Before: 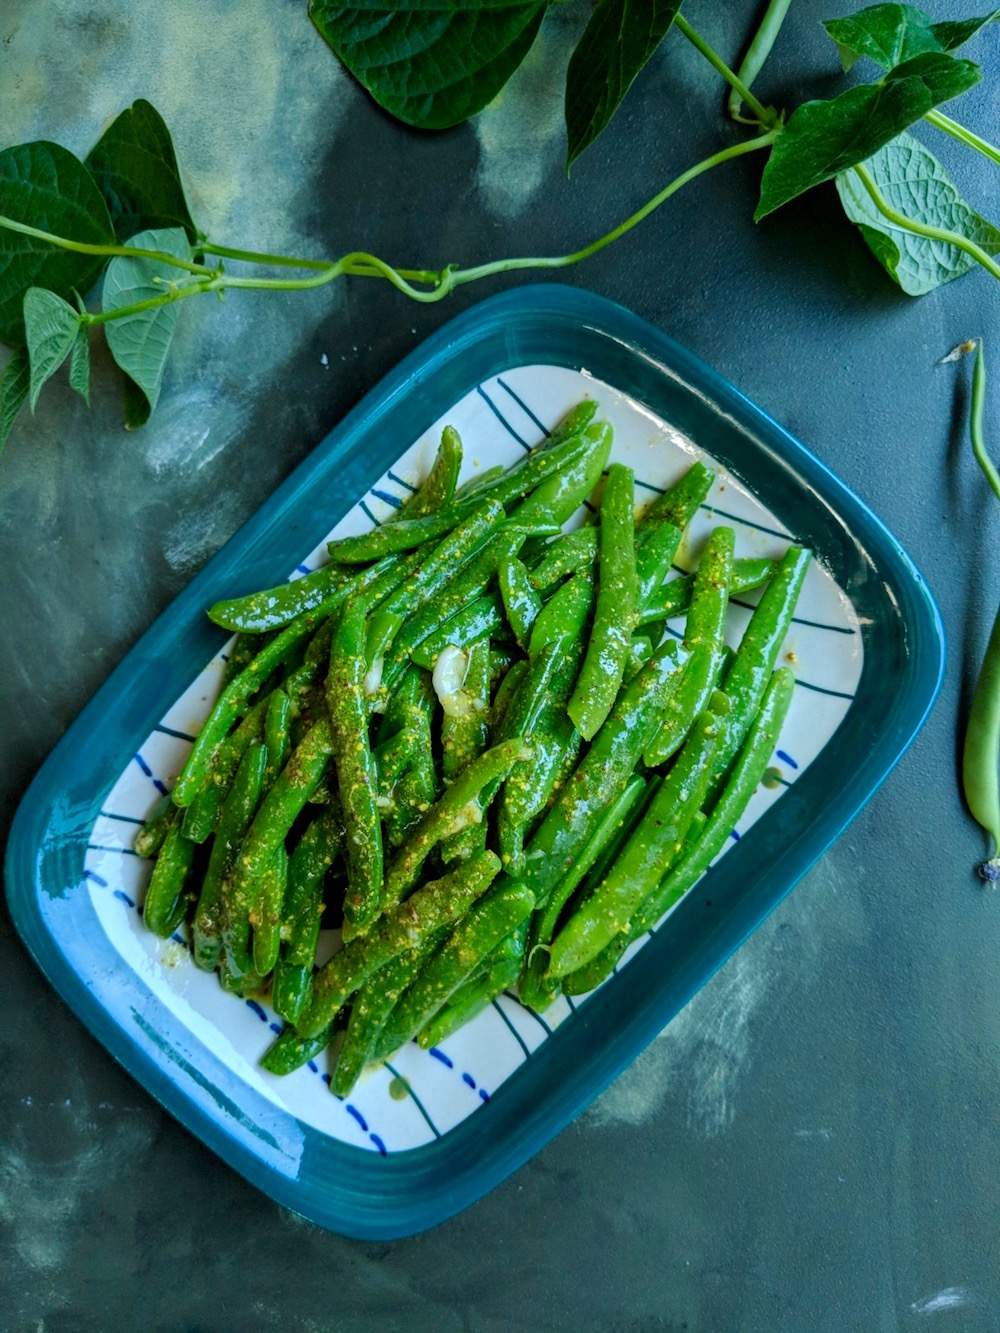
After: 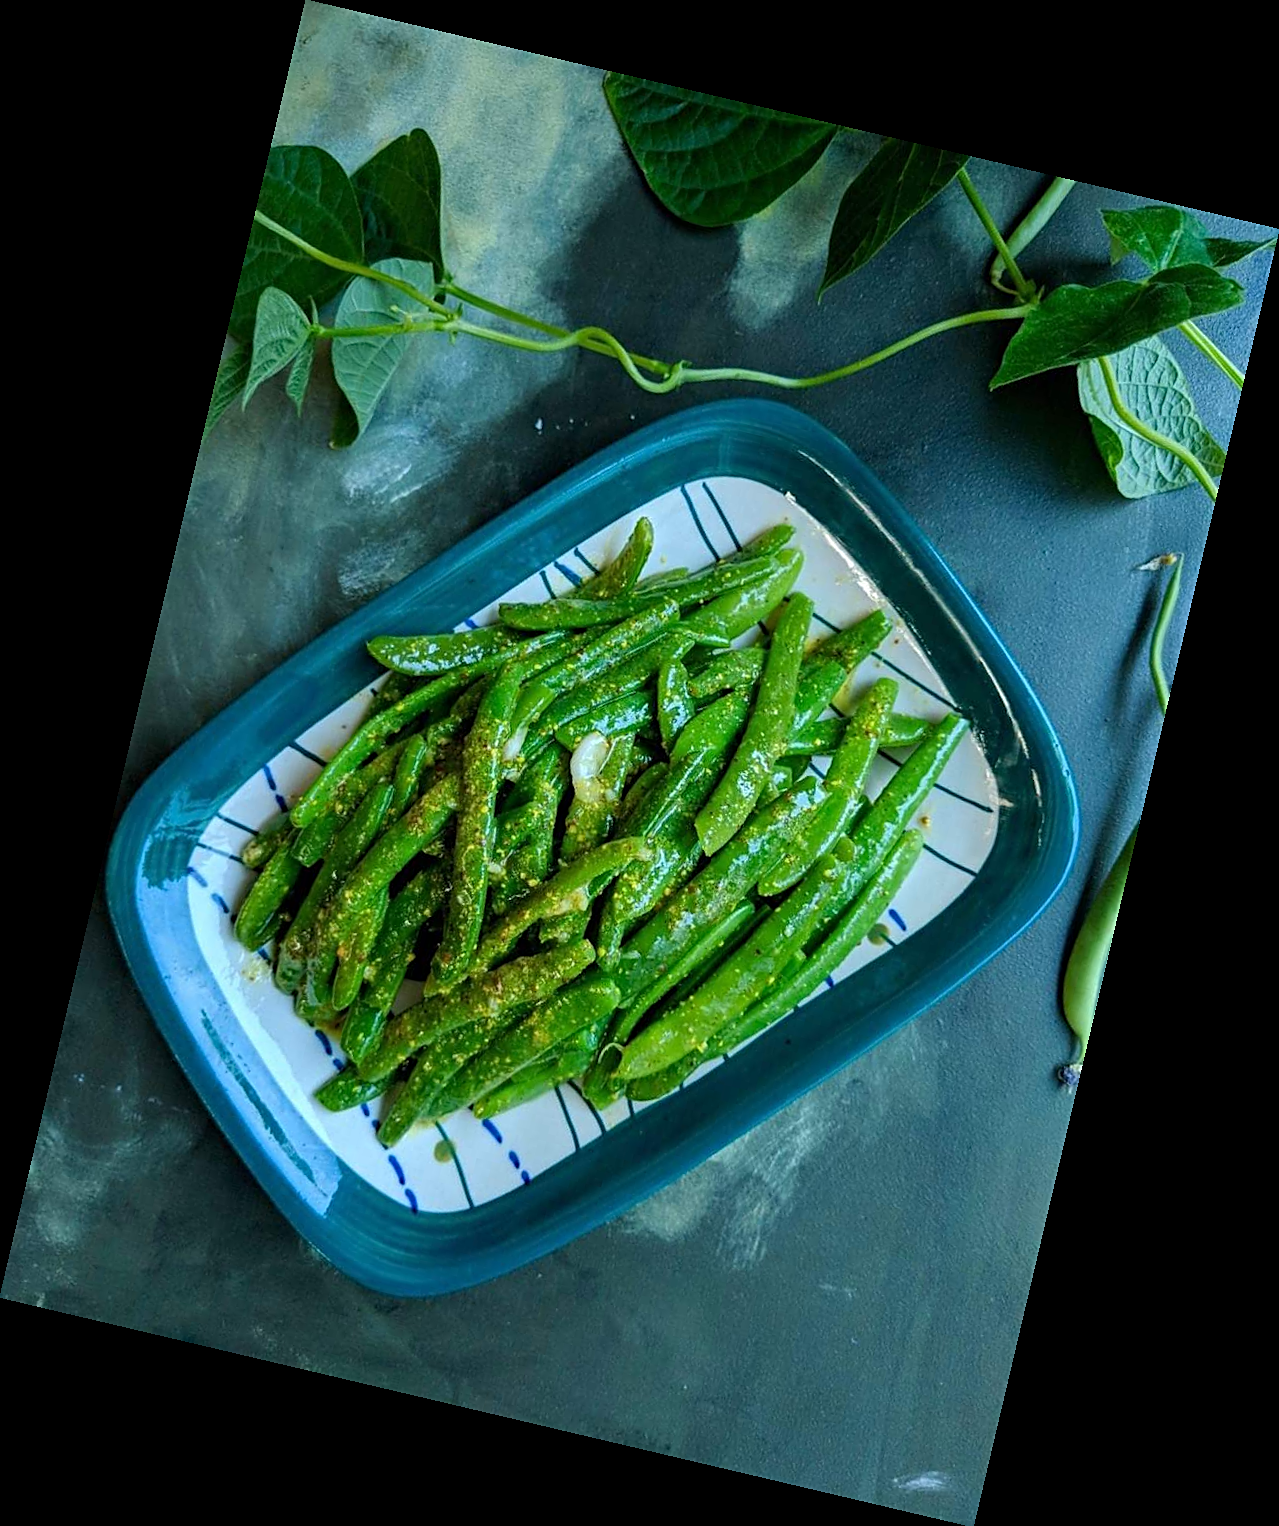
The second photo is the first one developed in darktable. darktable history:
sharpen: on, module defaults
rgb levels: preserve colors max RGB
rotate and perspective: rotation 13.27°, automatic cropping off
